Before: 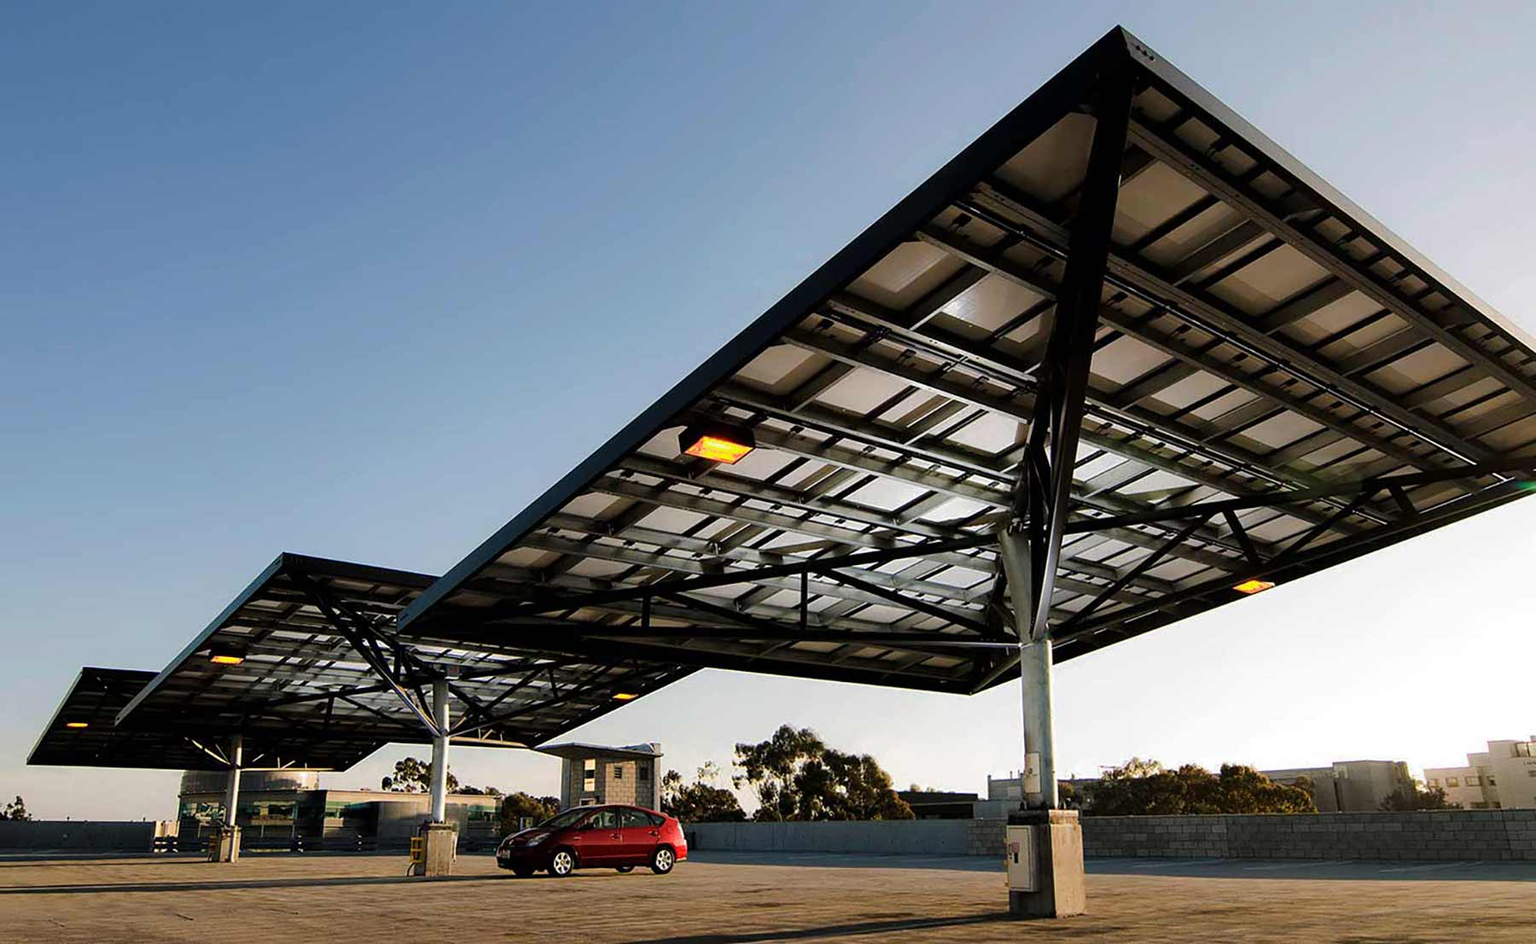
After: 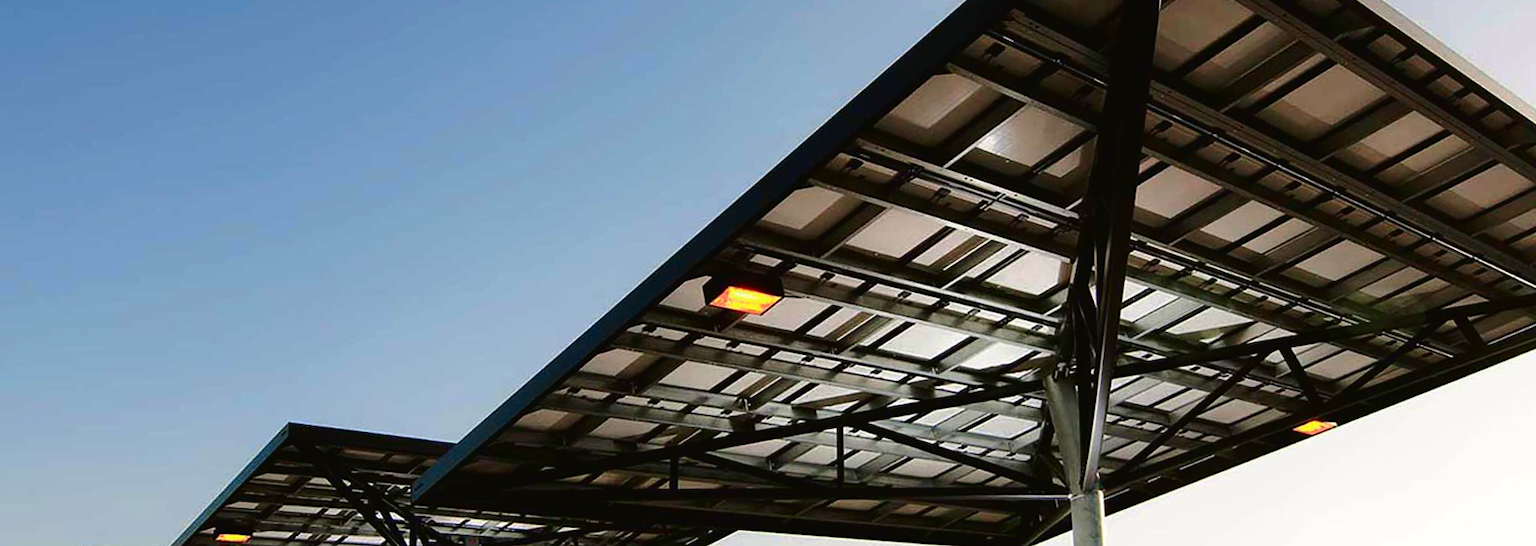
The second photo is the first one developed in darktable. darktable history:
crop: left 1.744%, top 19.225%, right 5.069%, bottom 28.357%
tone curve: curves: ch0 [(0, 0.021) (0.059, 0.053) (0.212, 0.18) (0.337, 0.304) (0.495, 0.505) (0.725, 0.731) (0.89, 0.919) (1, 1)]; ch1 [(0, 0) (0.094, 0.081) (0.311, 0.282) (0.421, 0.417) (0.479, 0.475) (0.54, 0.55) (0.615, 0.65) (0.683, 0.688) (1, 1)]; ch2 [(0, 0) (0.257, 0.217) (0.44, 0.431) (0.498, 0.507) (0.603, 0.598) (1, 1)], color space Lab, independent channels, preserve colors none
rotate and perspective: rotation -1.75°, automatic cropping off
